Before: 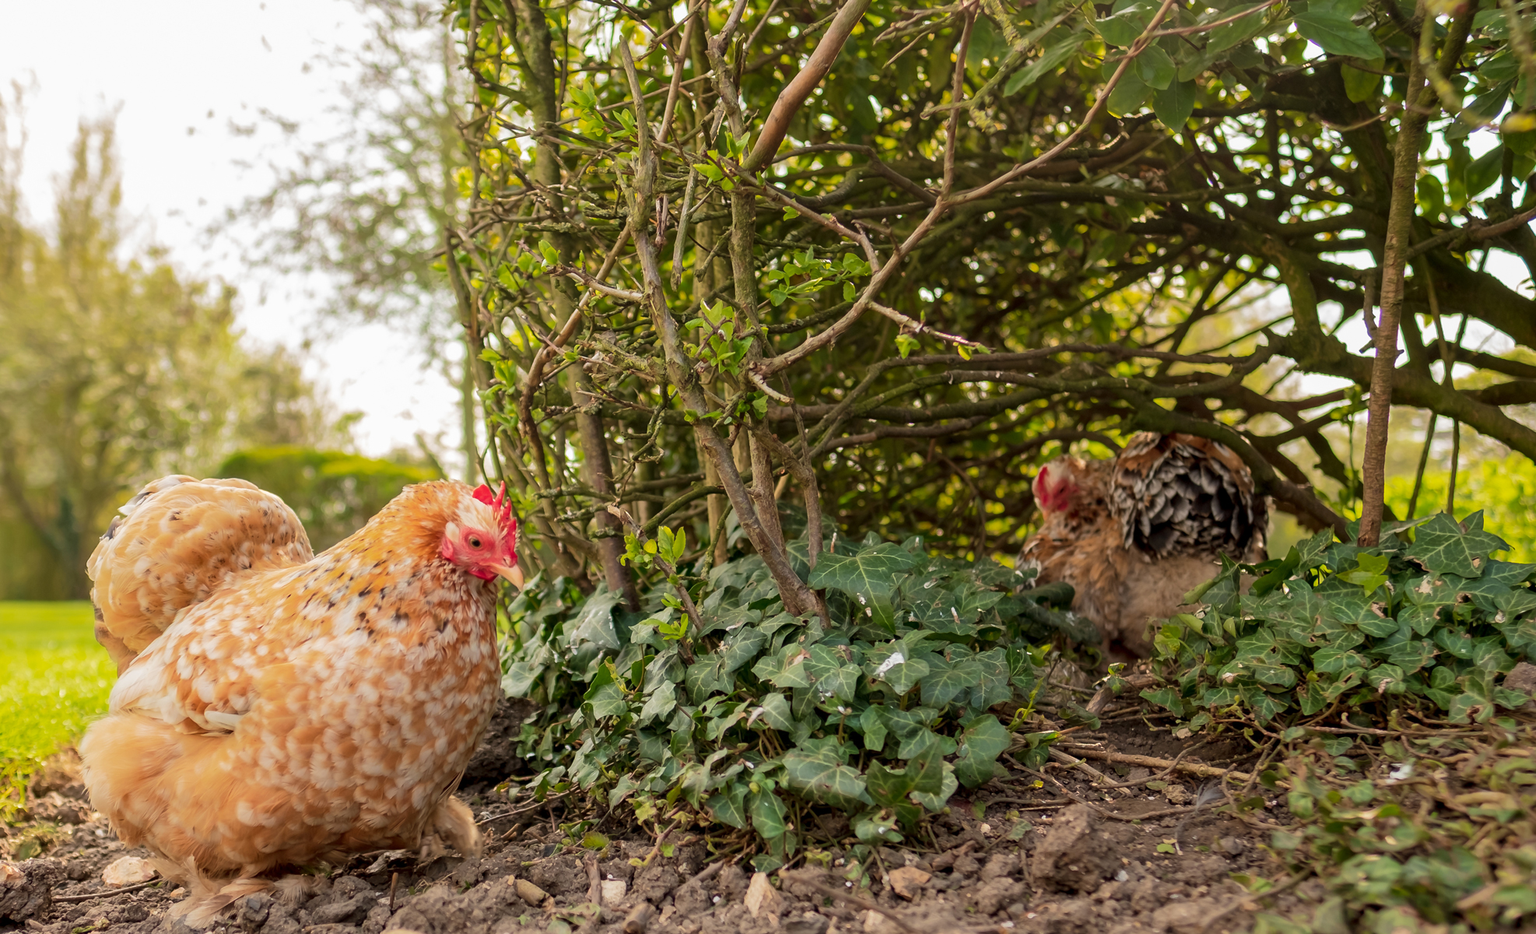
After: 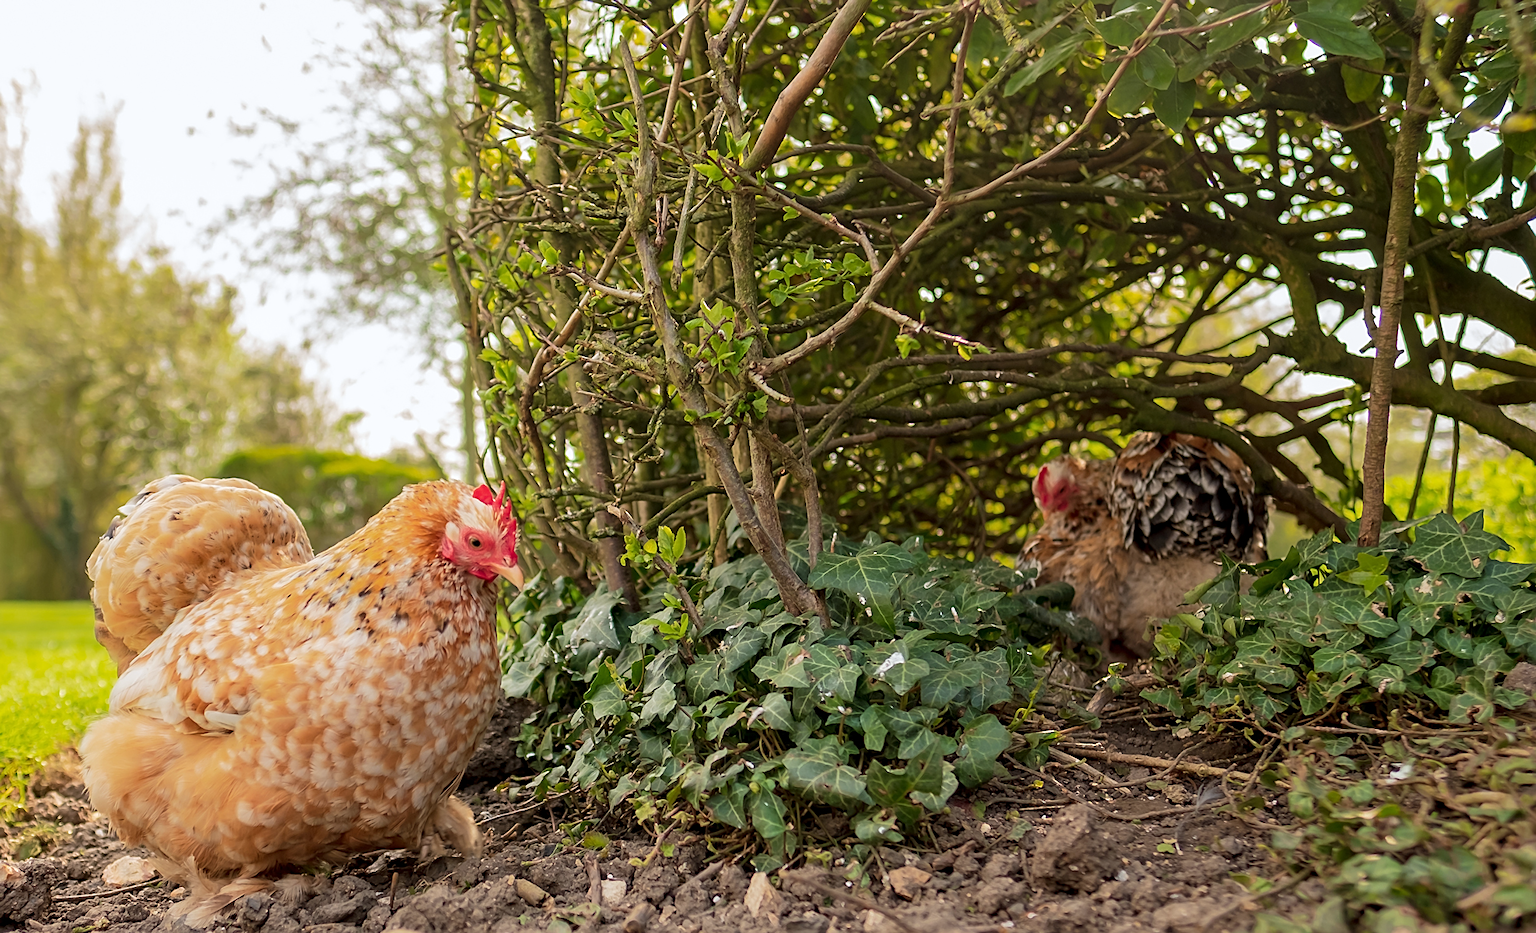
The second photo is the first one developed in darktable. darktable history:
sharpen: on, module defaults
white balance: red 0.988, blue 1.017
